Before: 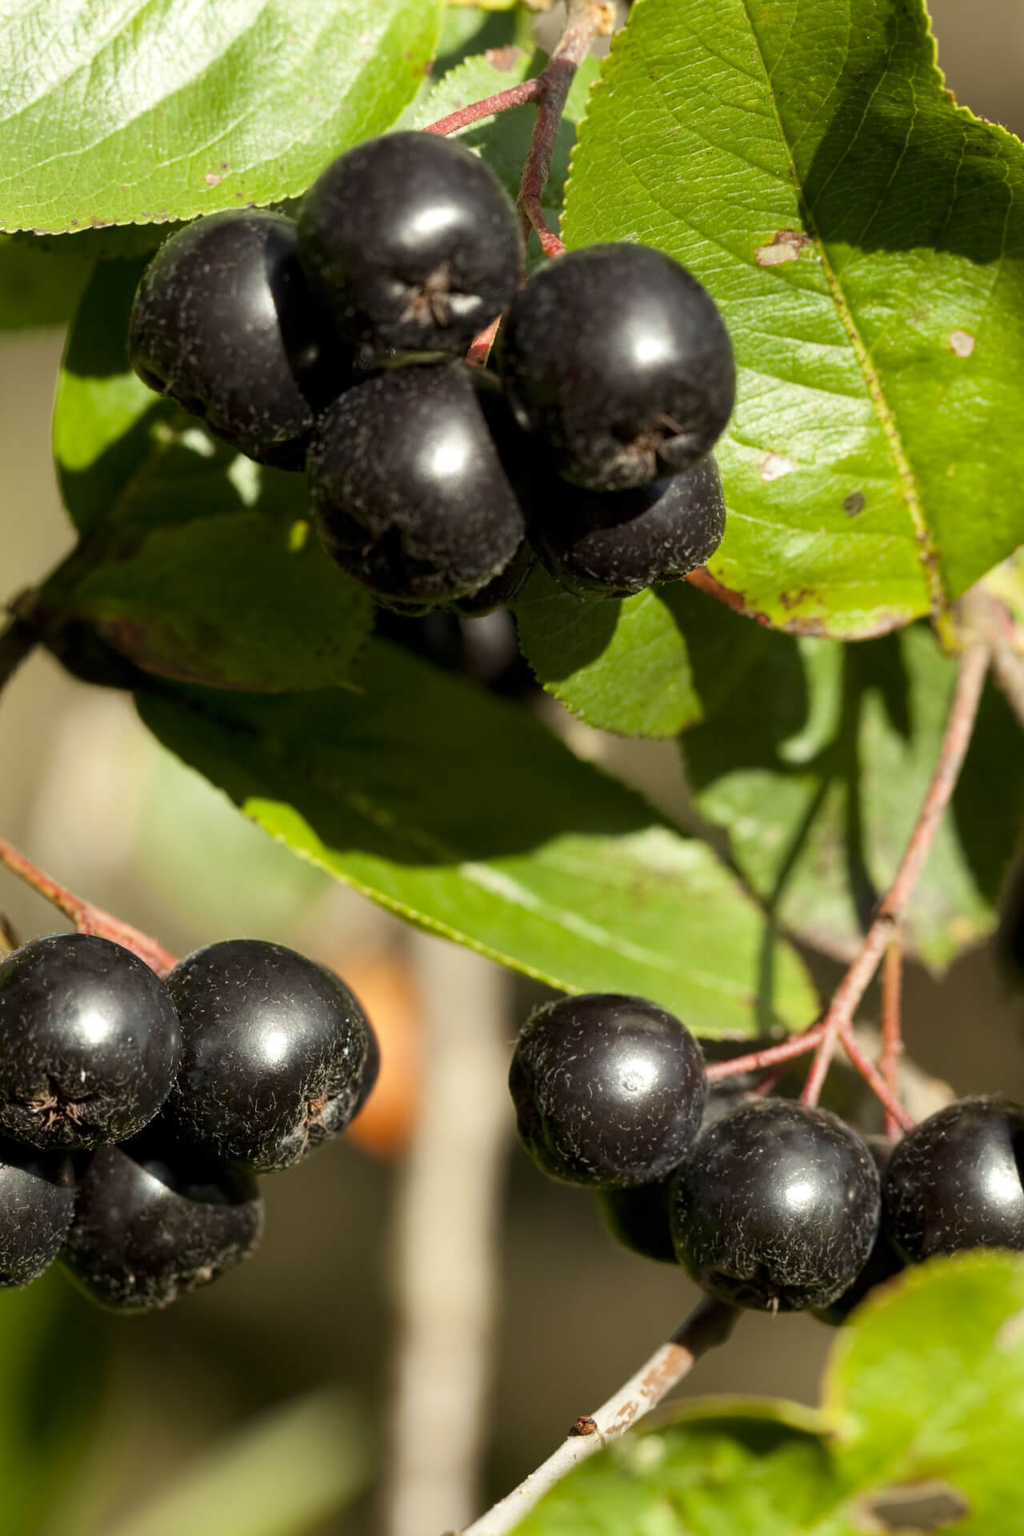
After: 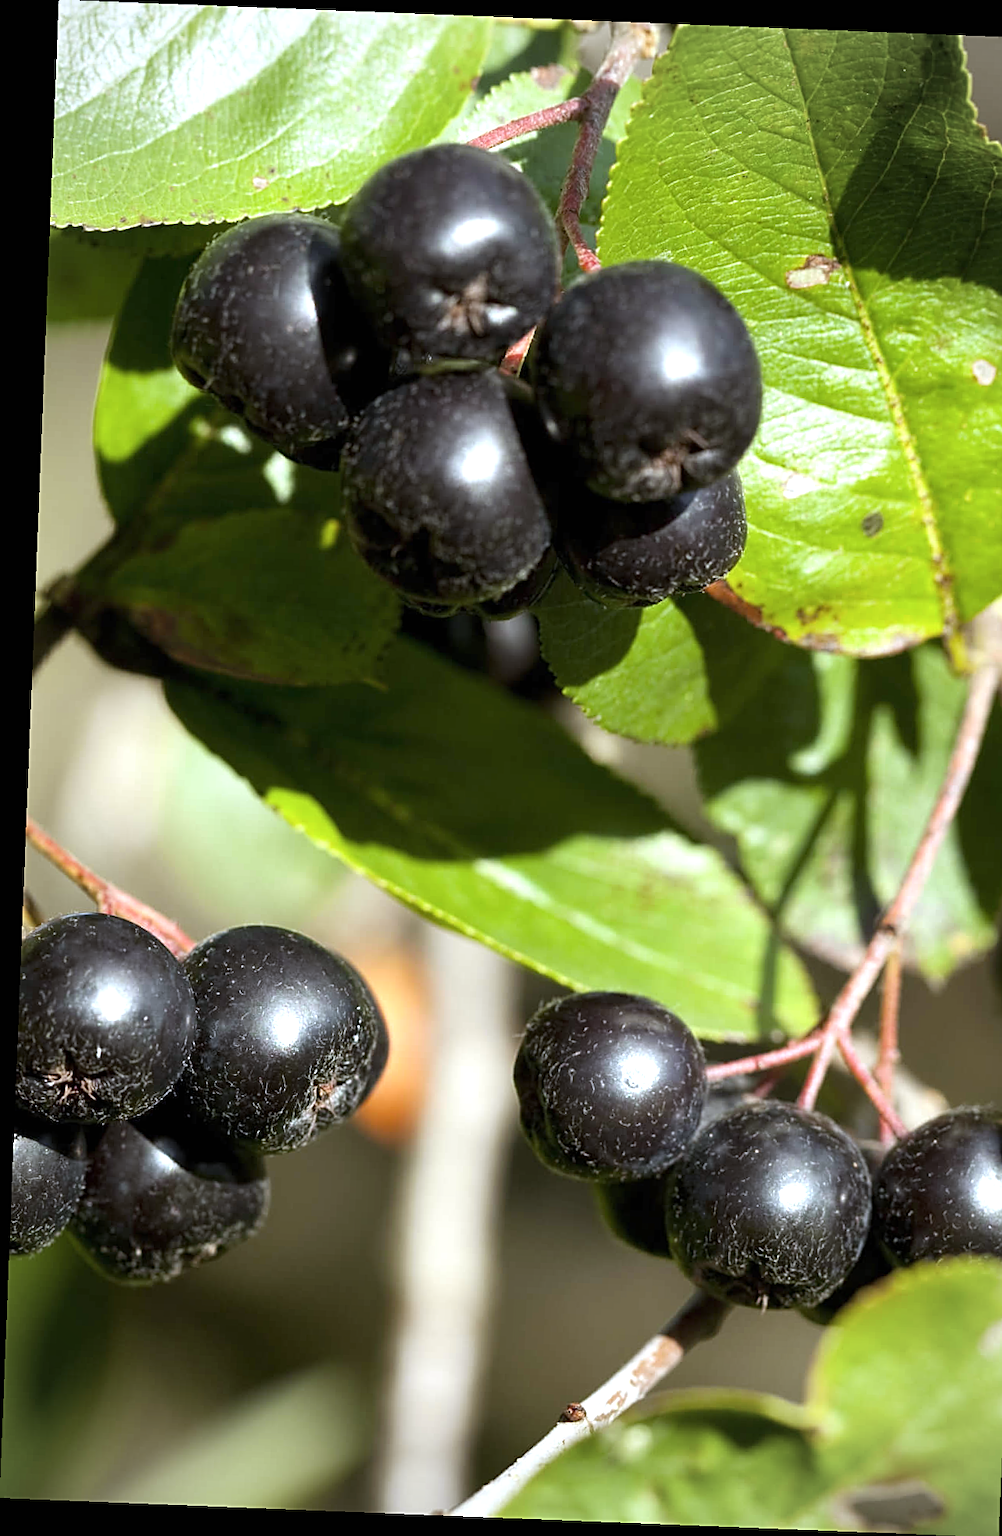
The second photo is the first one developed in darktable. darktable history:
sharpen: amount 0.55
vignetting: on, module defaults
crop and rotate: right 5.167%
exposure: black level correction 0, exposure 0.5 EV, compensate highlight preservation false
white balance: red 0.948, green 1.02, blue 1.176
rotate and perspective: rotation 2.27°, automatic cropping off
contrast brightness saturation: saturation -0.05
